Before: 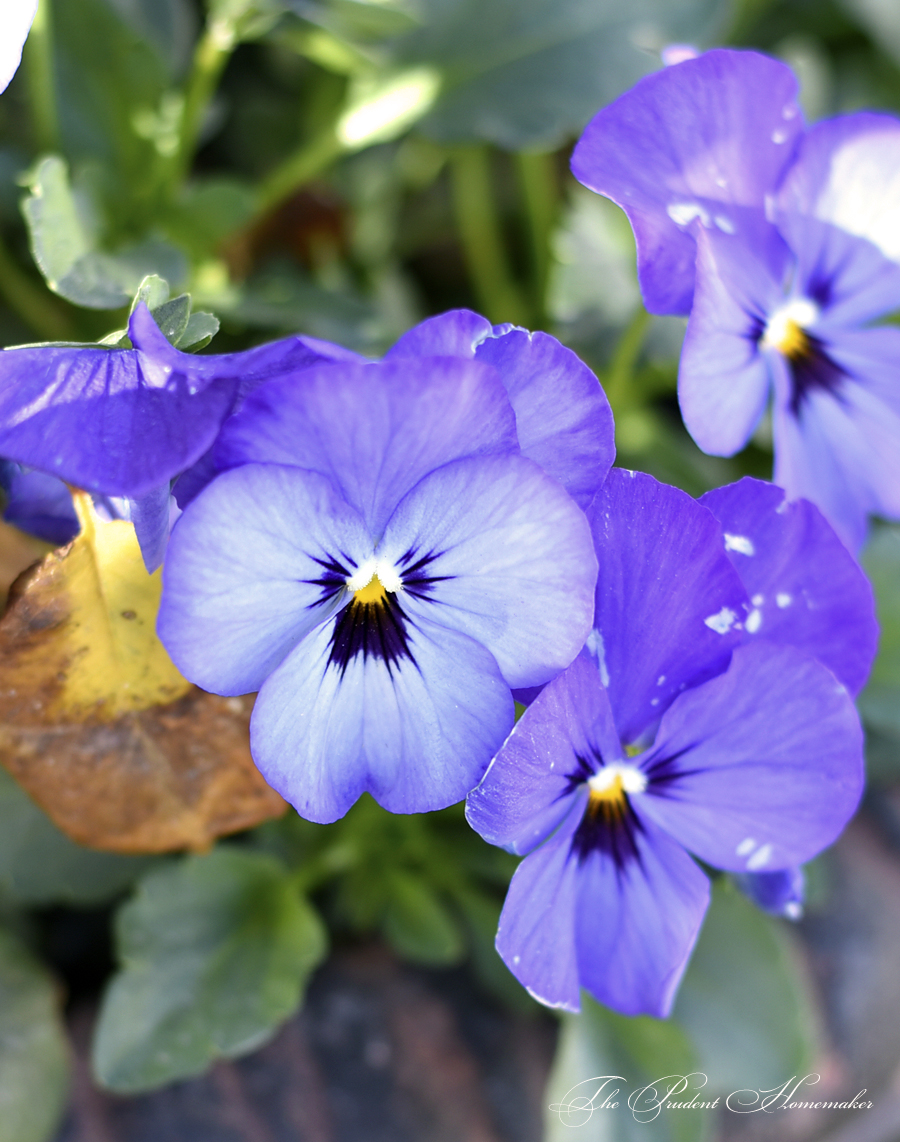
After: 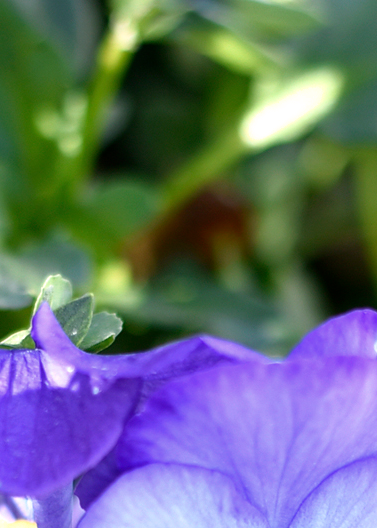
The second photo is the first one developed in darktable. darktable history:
crop and rotate: left 10.817%, top 0.062%, right 47.194%, bottom 53.626%
shadows and highlights: shadows 0, highlights 40
